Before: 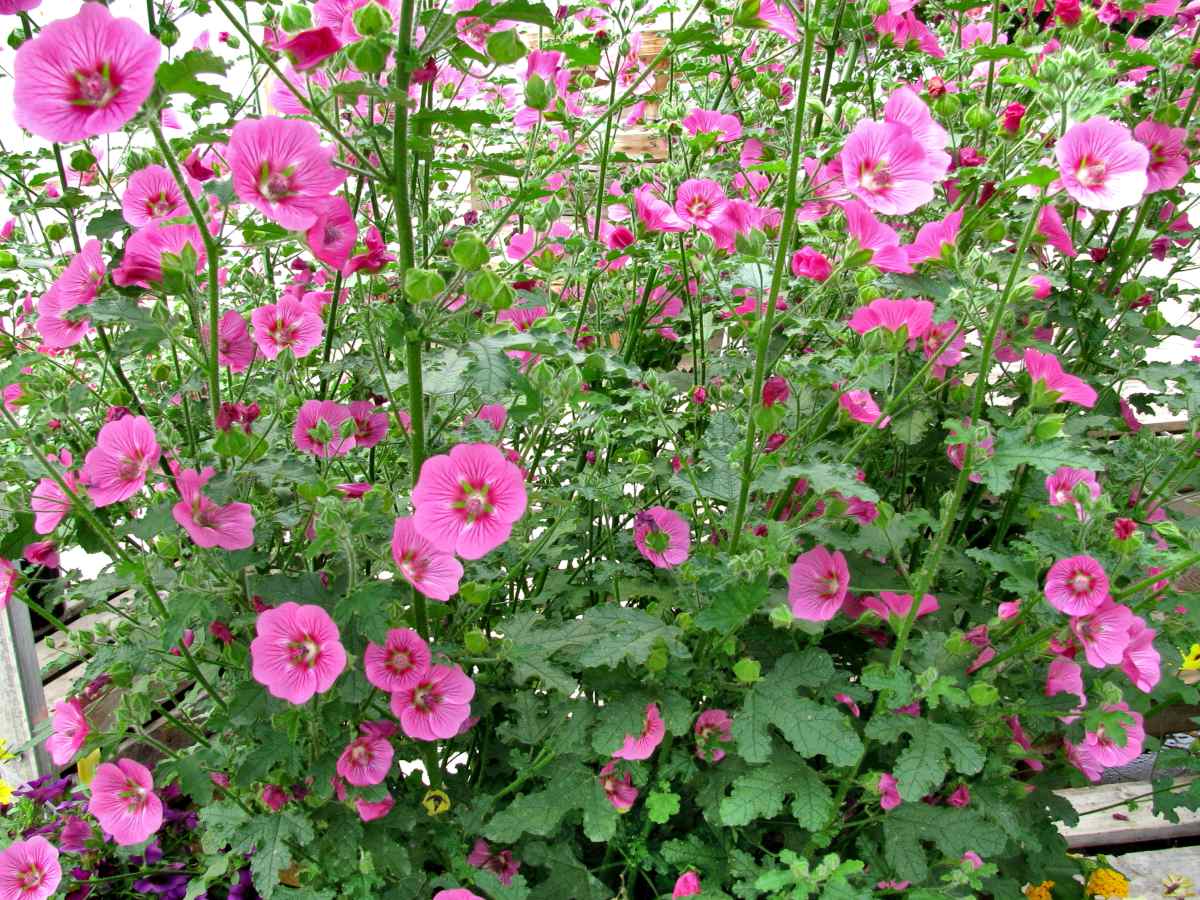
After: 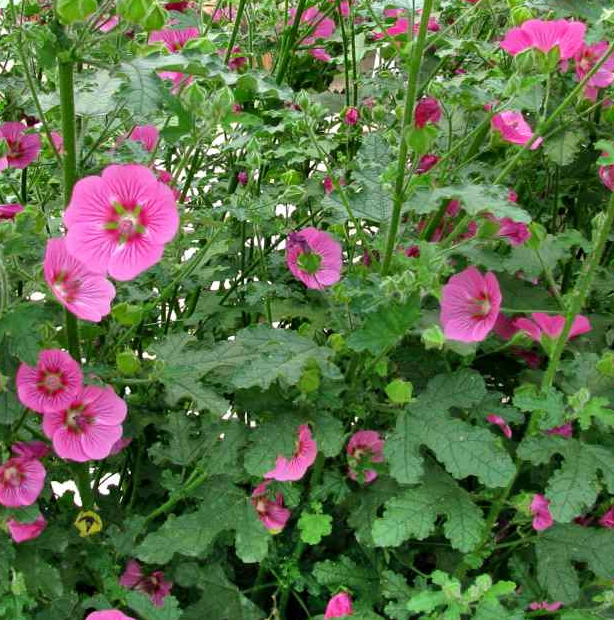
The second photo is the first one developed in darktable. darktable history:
crop and rotate: left 29.009%, top 31.108%, right 19.803%
